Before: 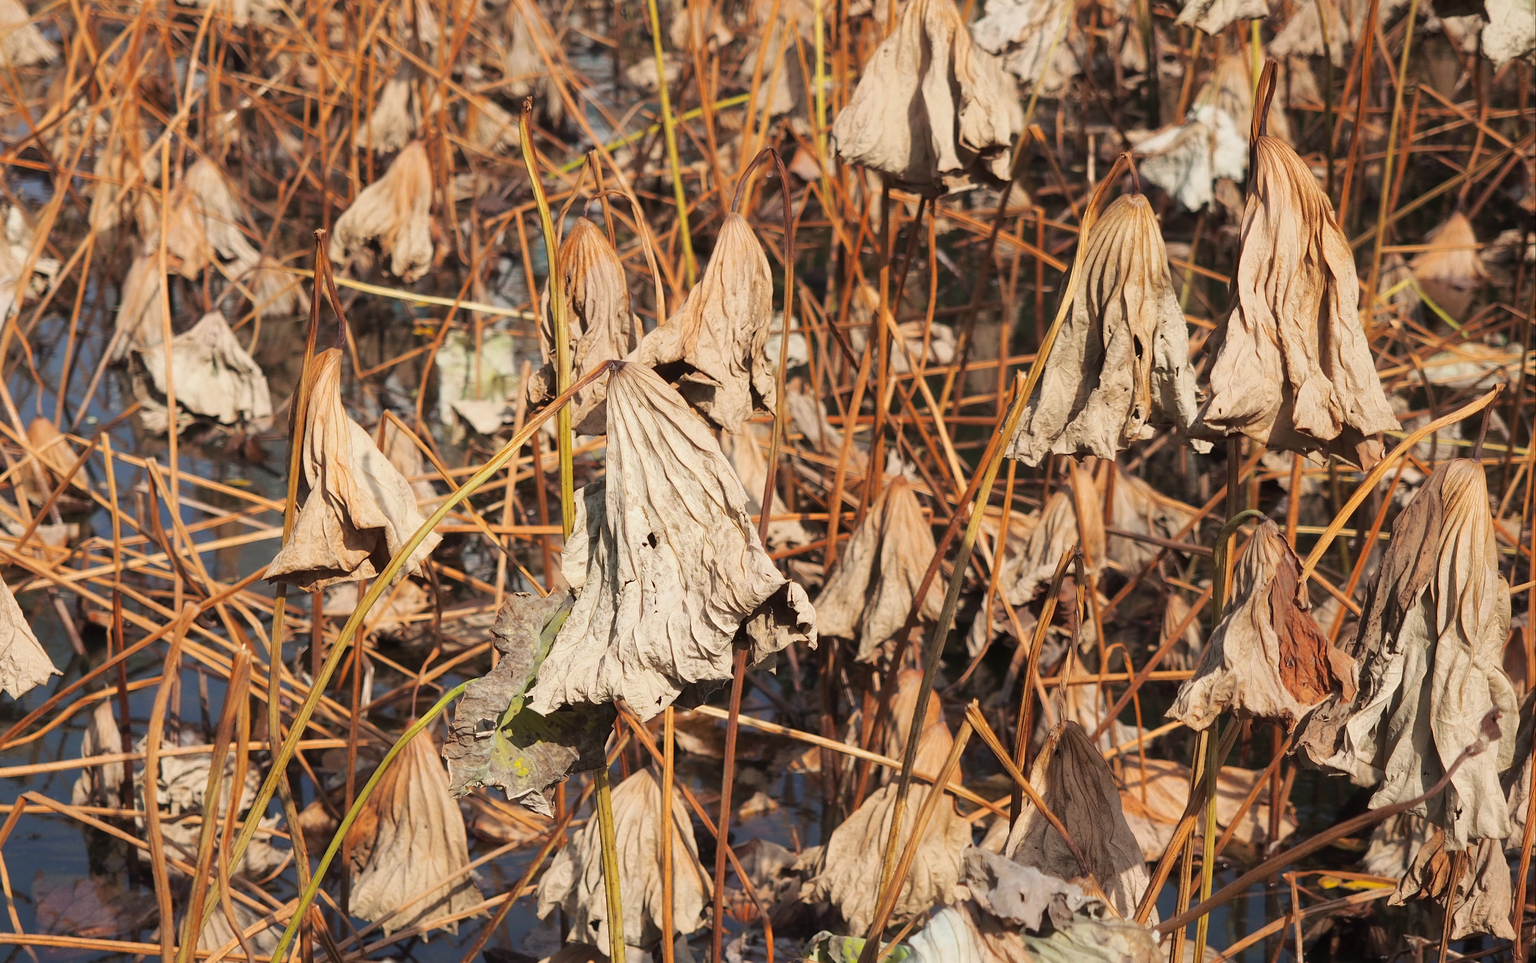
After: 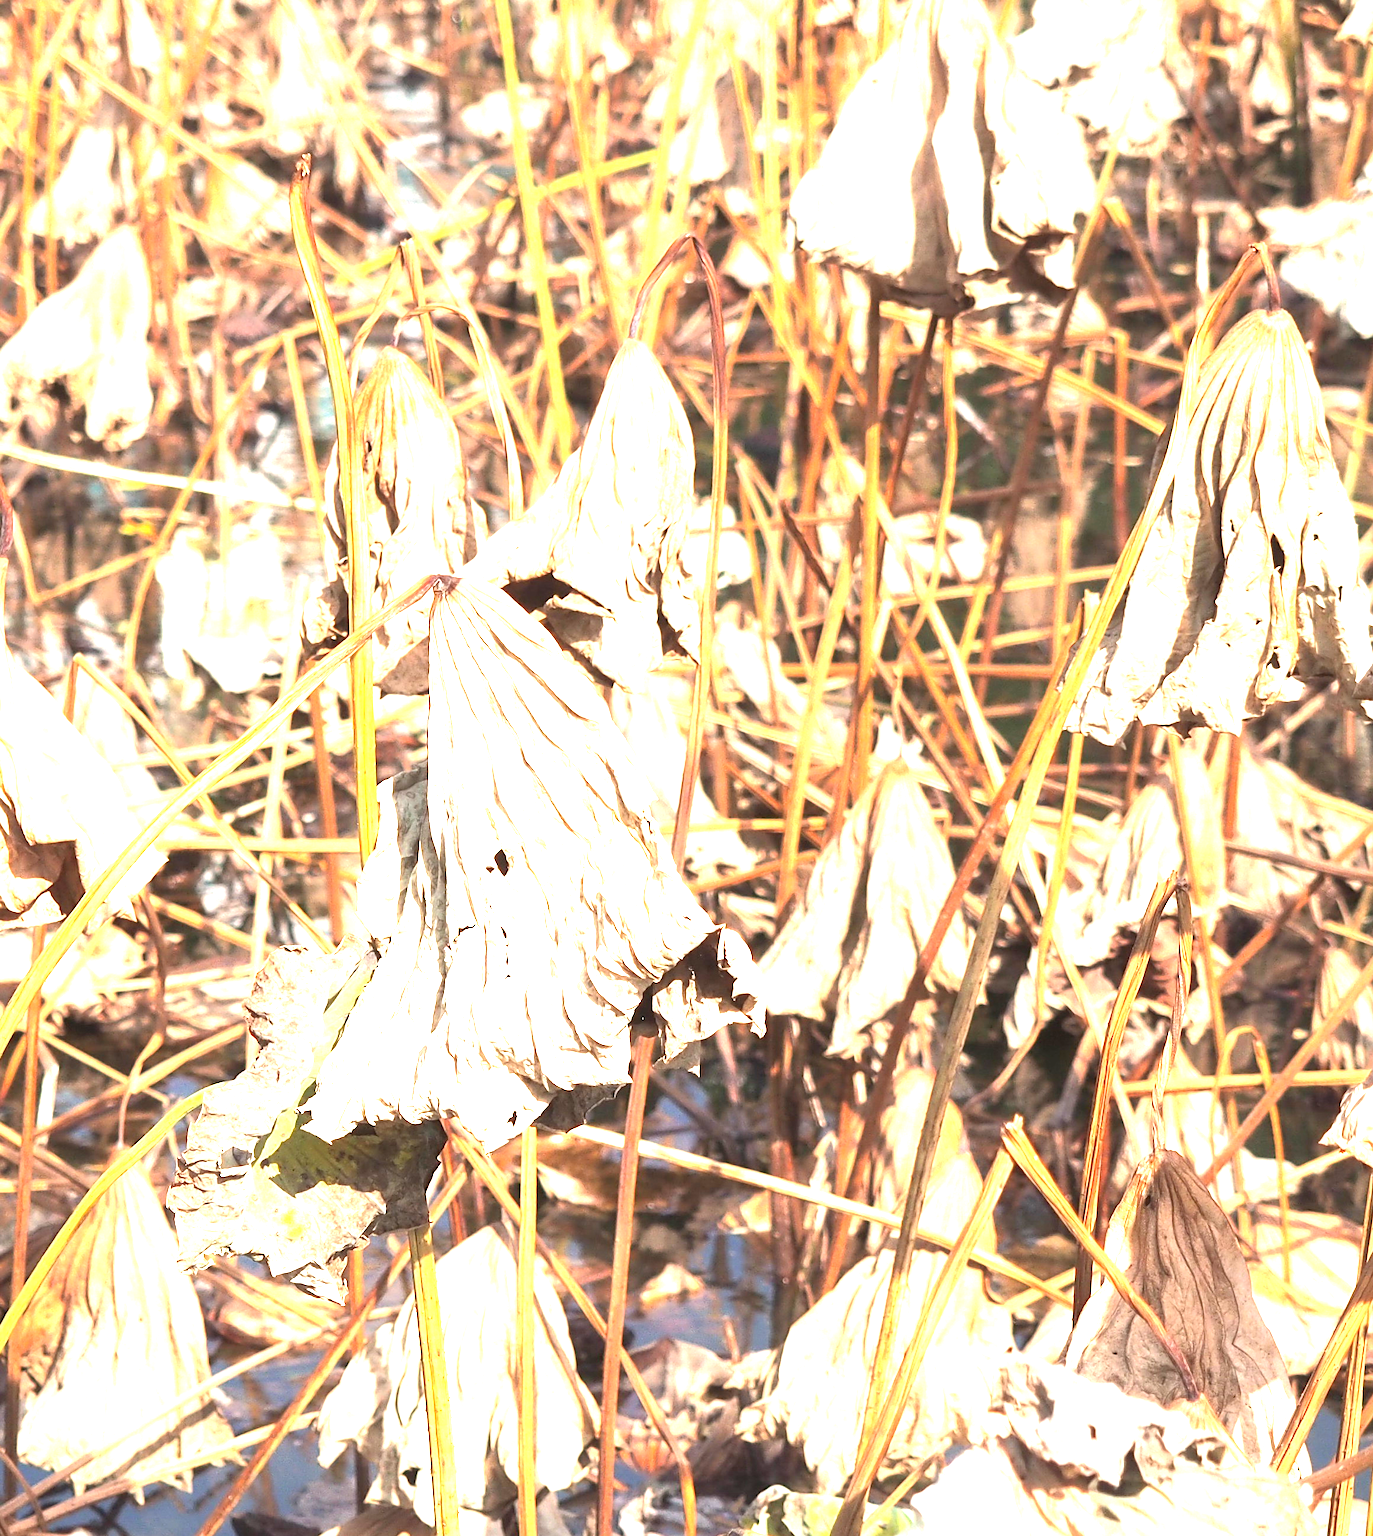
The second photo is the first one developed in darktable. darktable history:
exposure: exposure 1.992 EV, compensate exposure bias true, compensate highlight preservation false
color calibration: illuminant same as pipeline (D50), adaptation XYZ, x 0.347, y 0.358, temperature 5005.04 K
crop: left 21.992%, right 21.969%, bottom 0.015%
